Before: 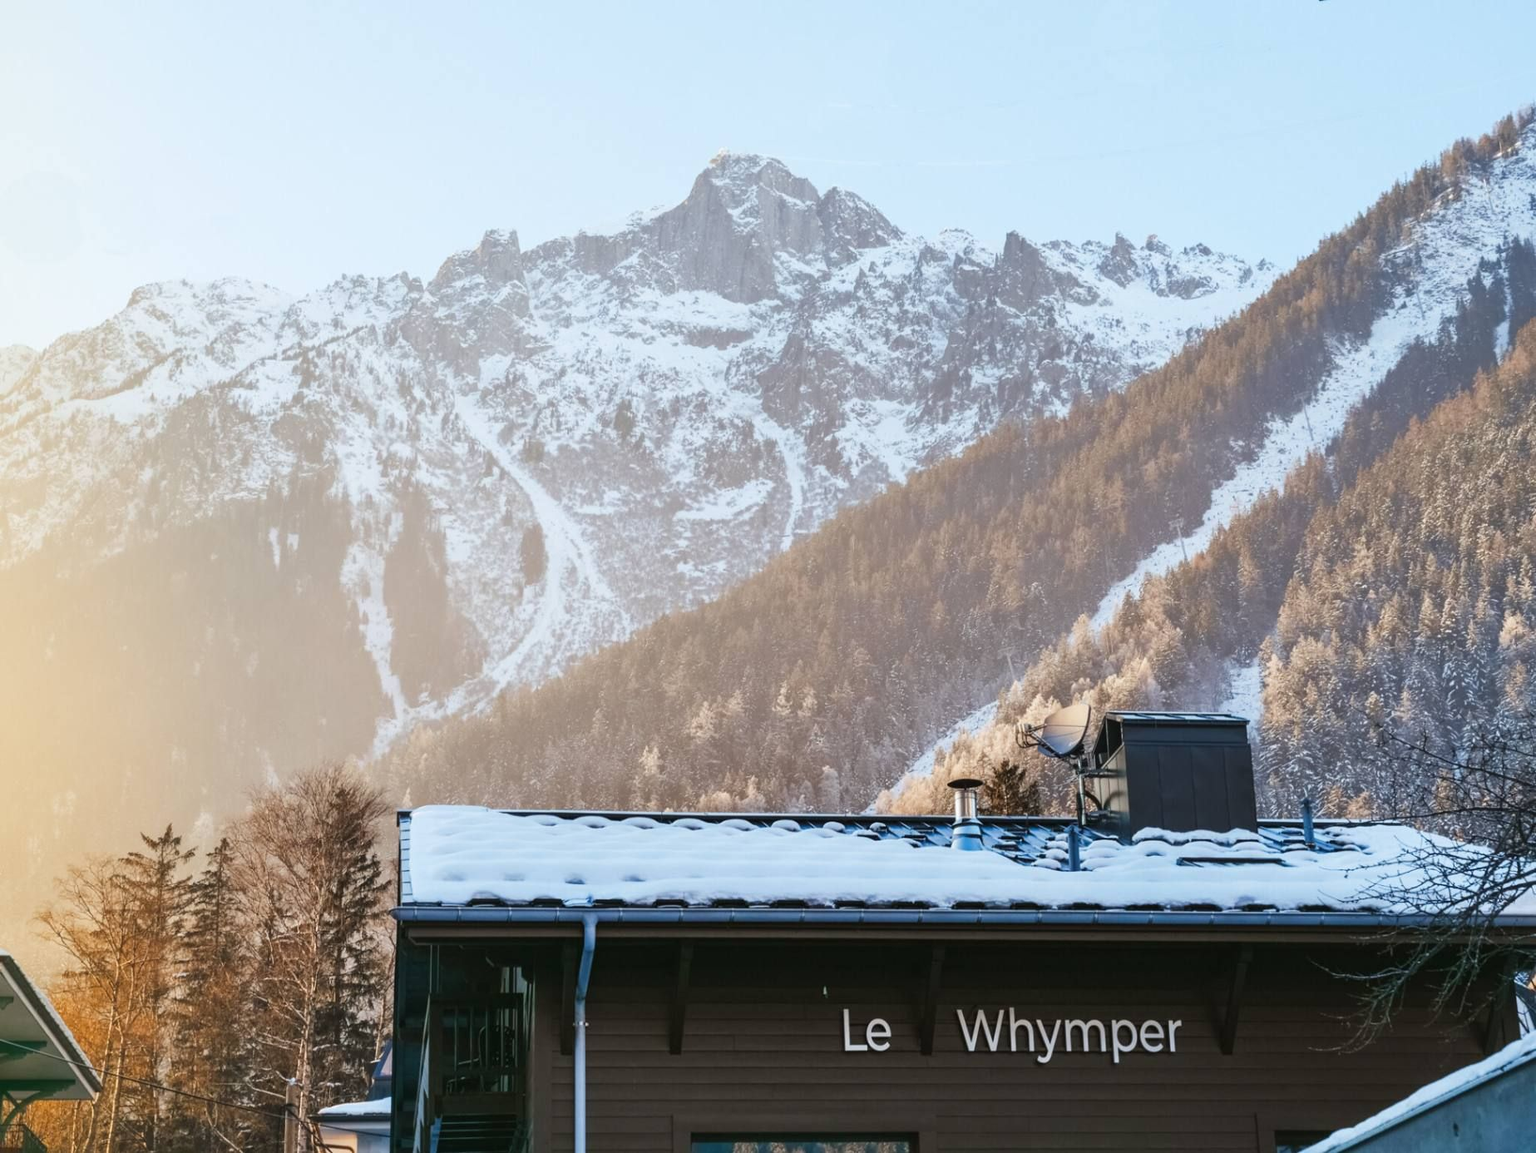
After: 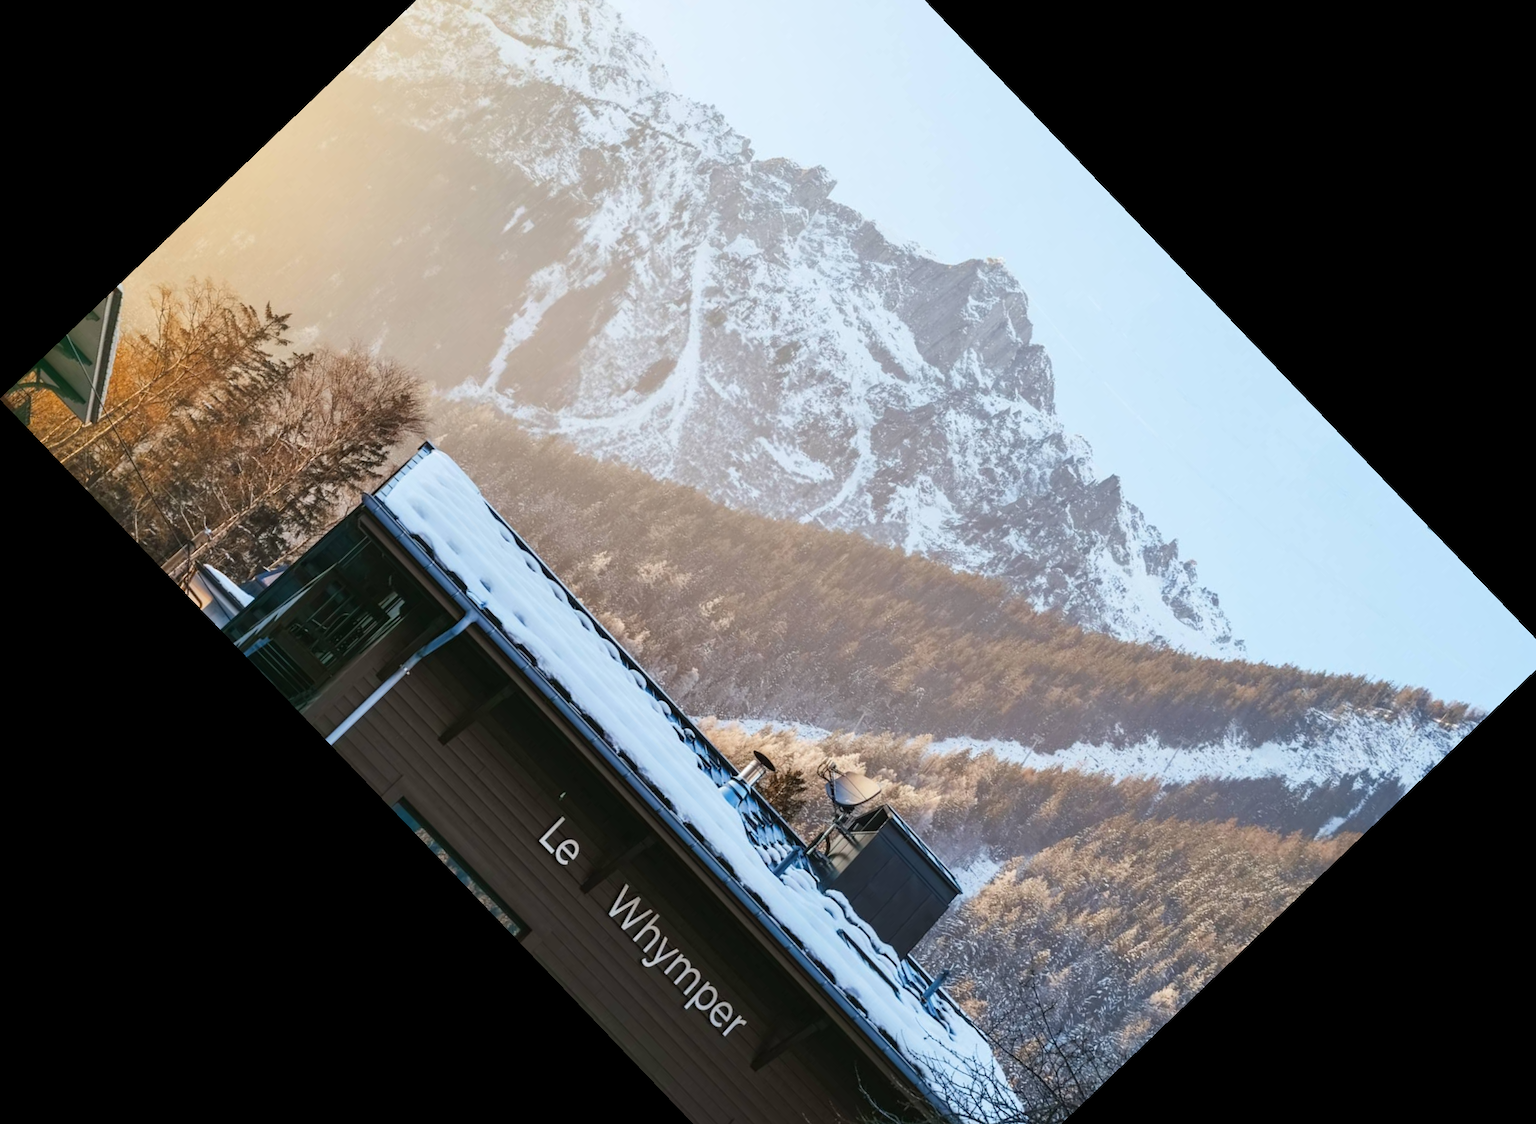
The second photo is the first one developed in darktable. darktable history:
crop and rotate: angle -46.26°, top 16.234%, right 0.912%, bottom 11.704%
tone equalizer: on, module defaults
